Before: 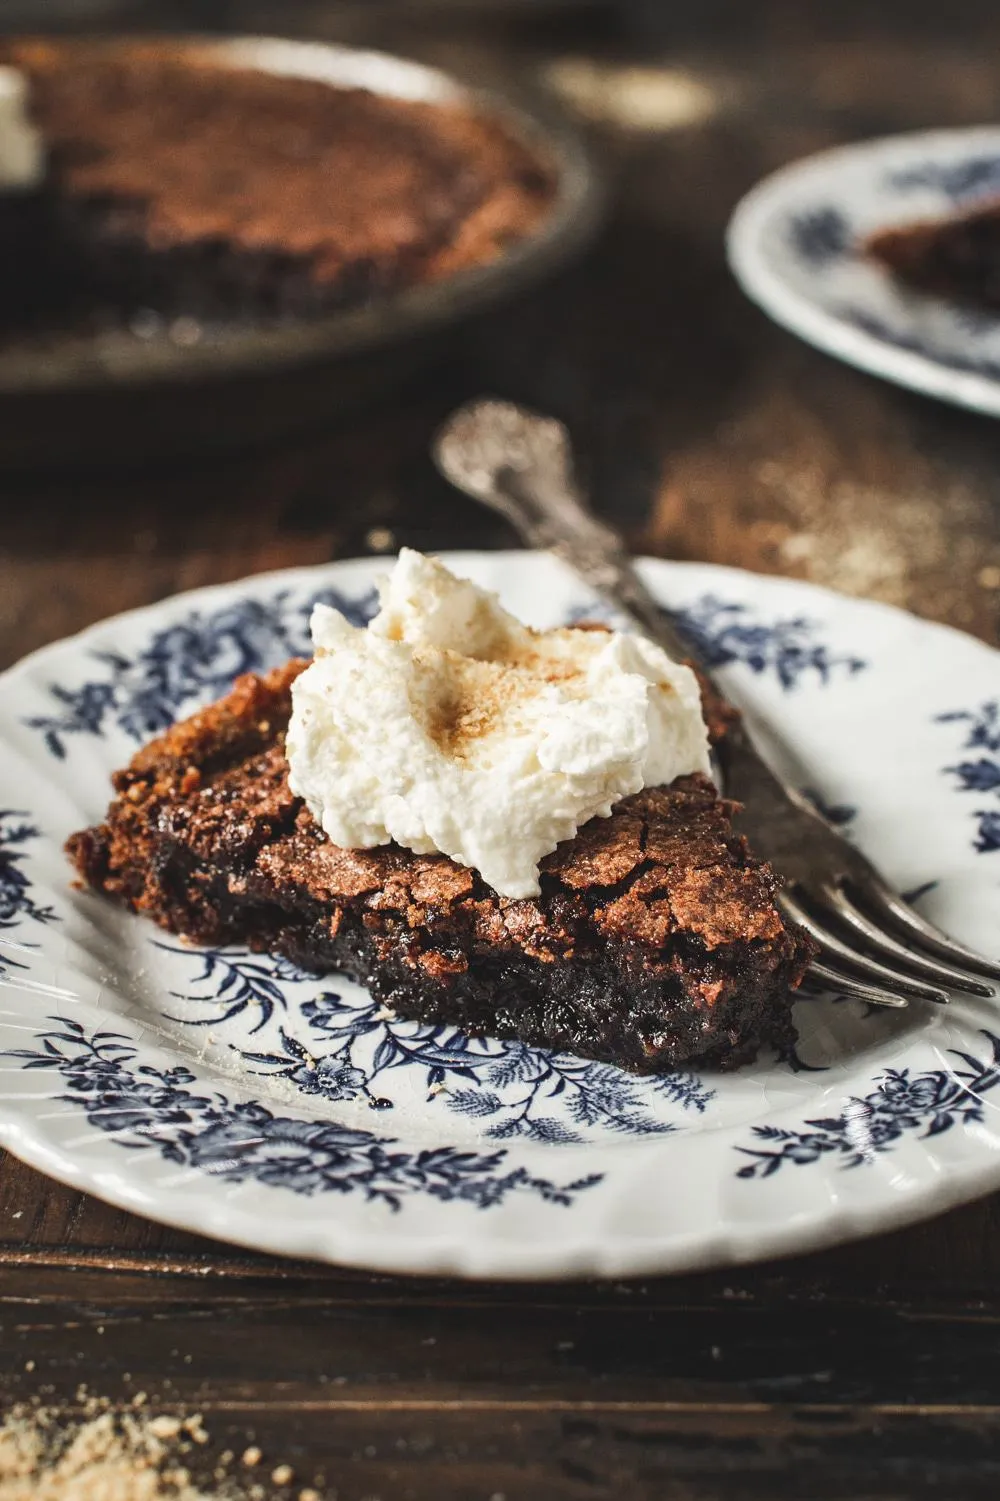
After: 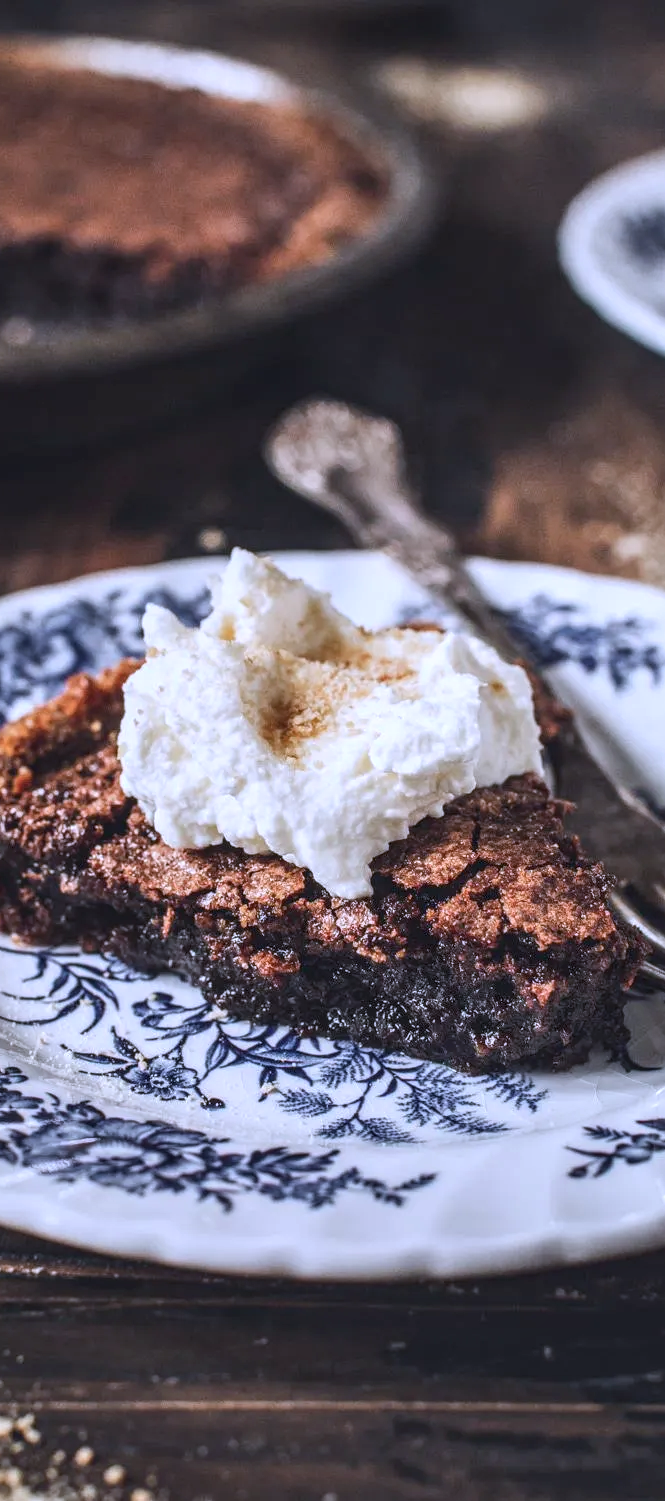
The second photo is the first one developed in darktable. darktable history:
local contrast: on, module defaults
color calibration: illuminant as shot in camera, x 0.379, y 0.396, temperature 4138.76 K
crop: left 16.899%, right 16.556%
